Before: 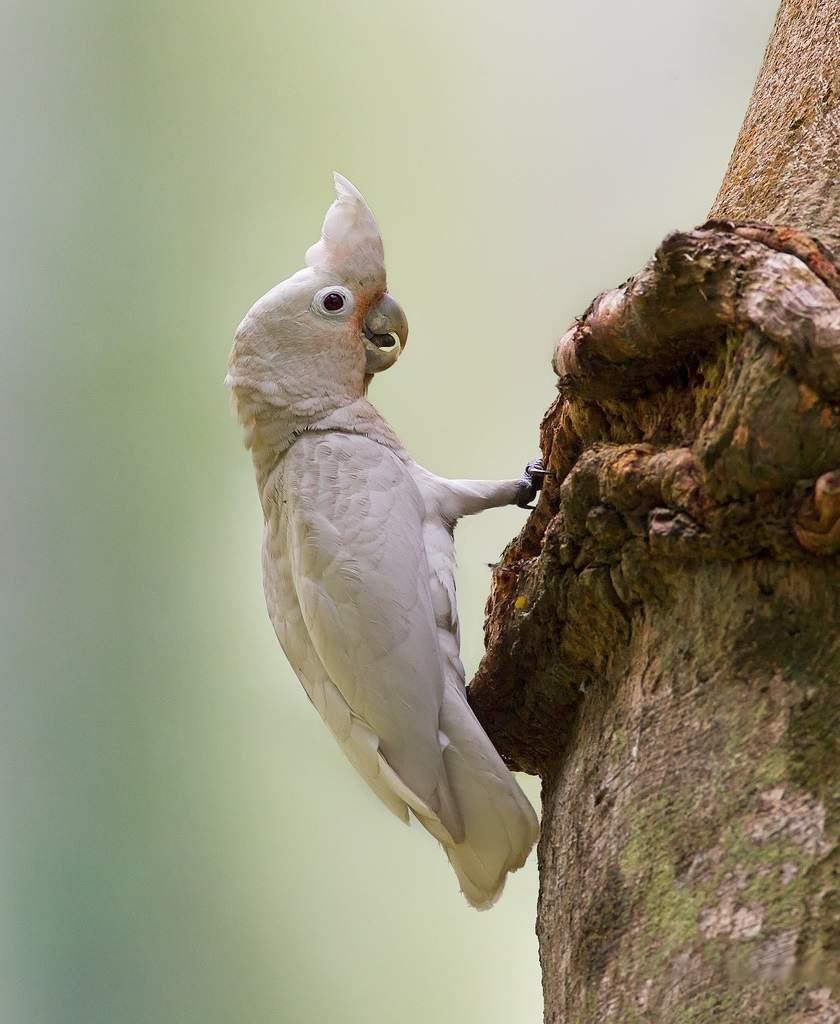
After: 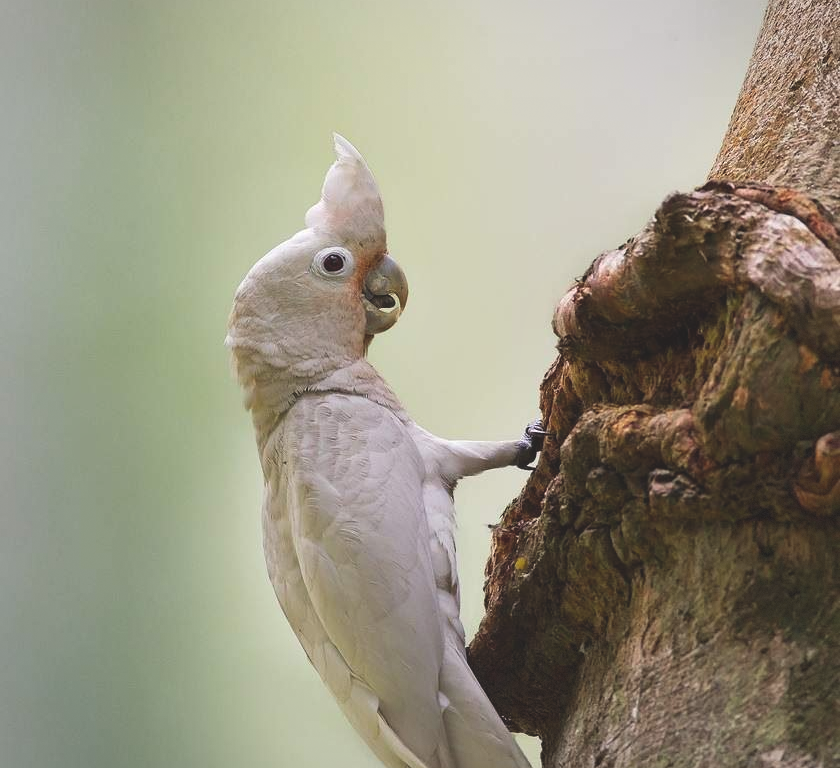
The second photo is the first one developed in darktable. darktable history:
tone equalizer: on, module defaults
exposure: black level correction -0.015, compensate highlight preservation false
vignetting: fall-off start 85%, fall-off radius 80%, brightness -0.182, saturation -0.3, width/height ratio 1.219, dithering 8-bit output, unbound false
crop: top 3.857%, bottom 21.132%
